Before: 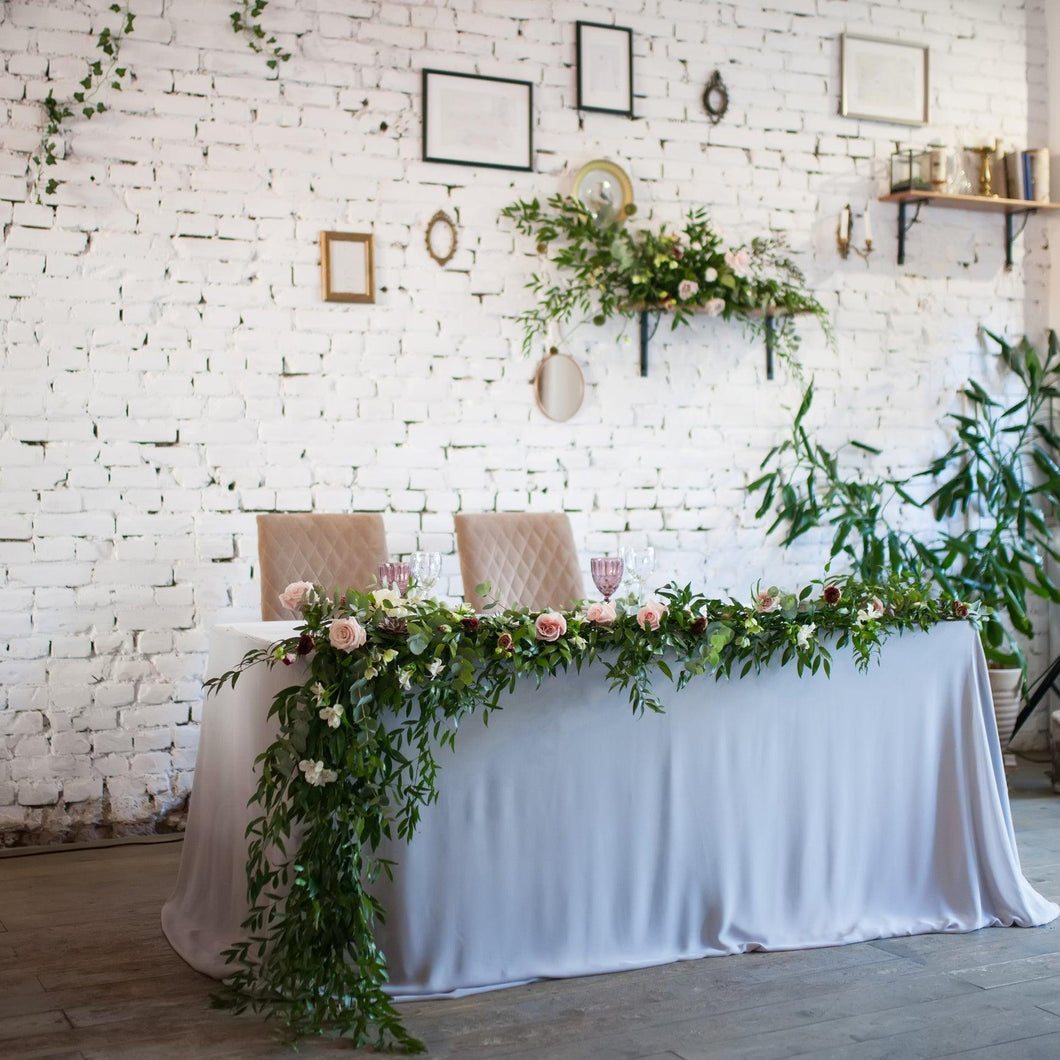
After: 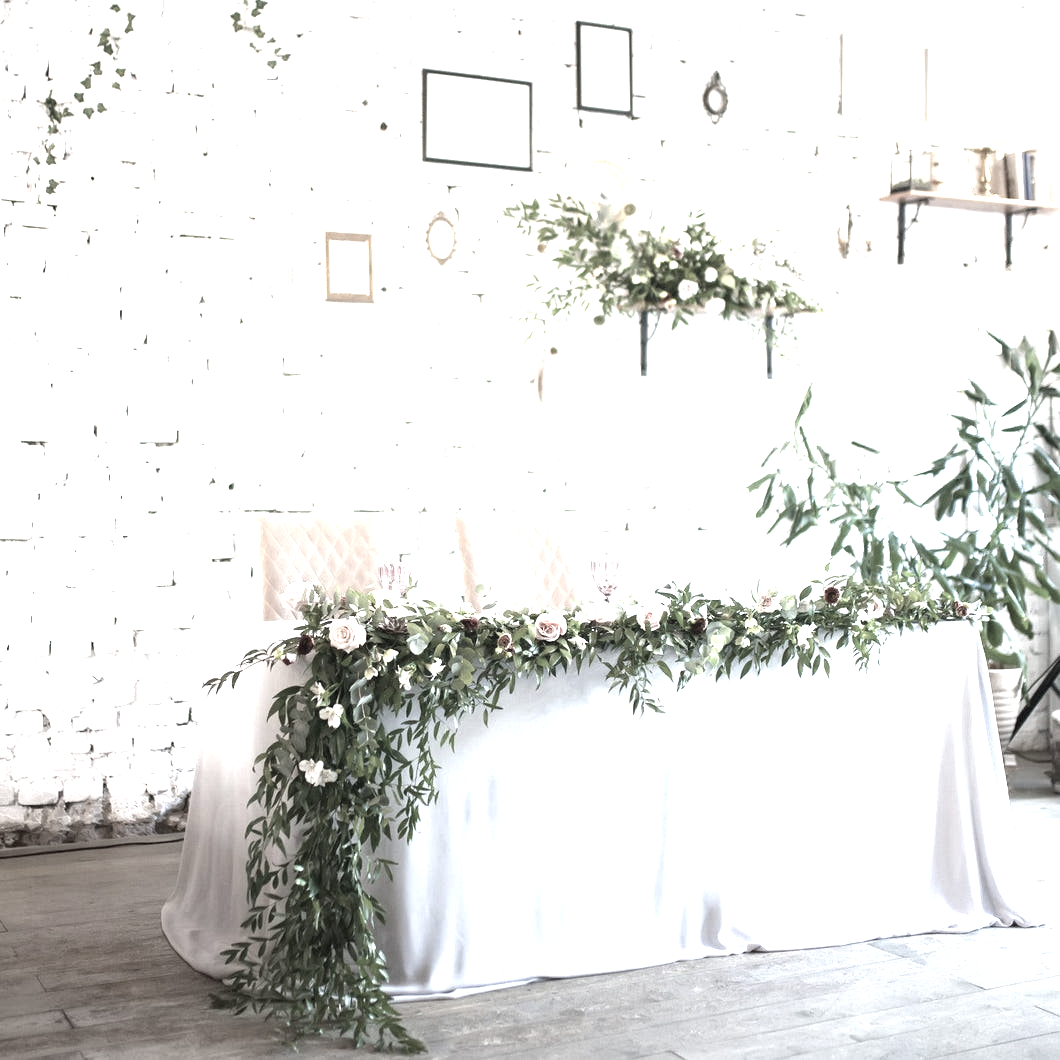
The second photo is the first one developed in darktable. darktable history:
exposure: black level correction 0, exposure 1.9 EV, compensate highlight preservation false
color correction: saturation 0.3
